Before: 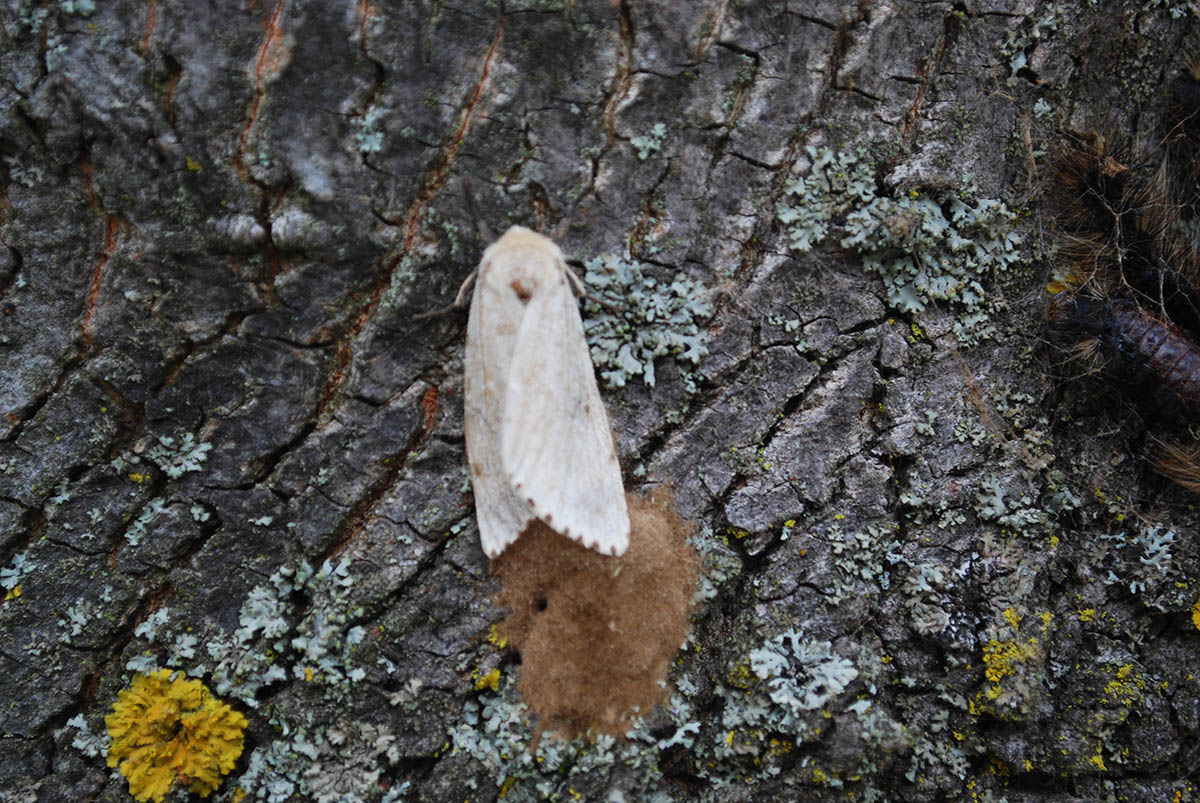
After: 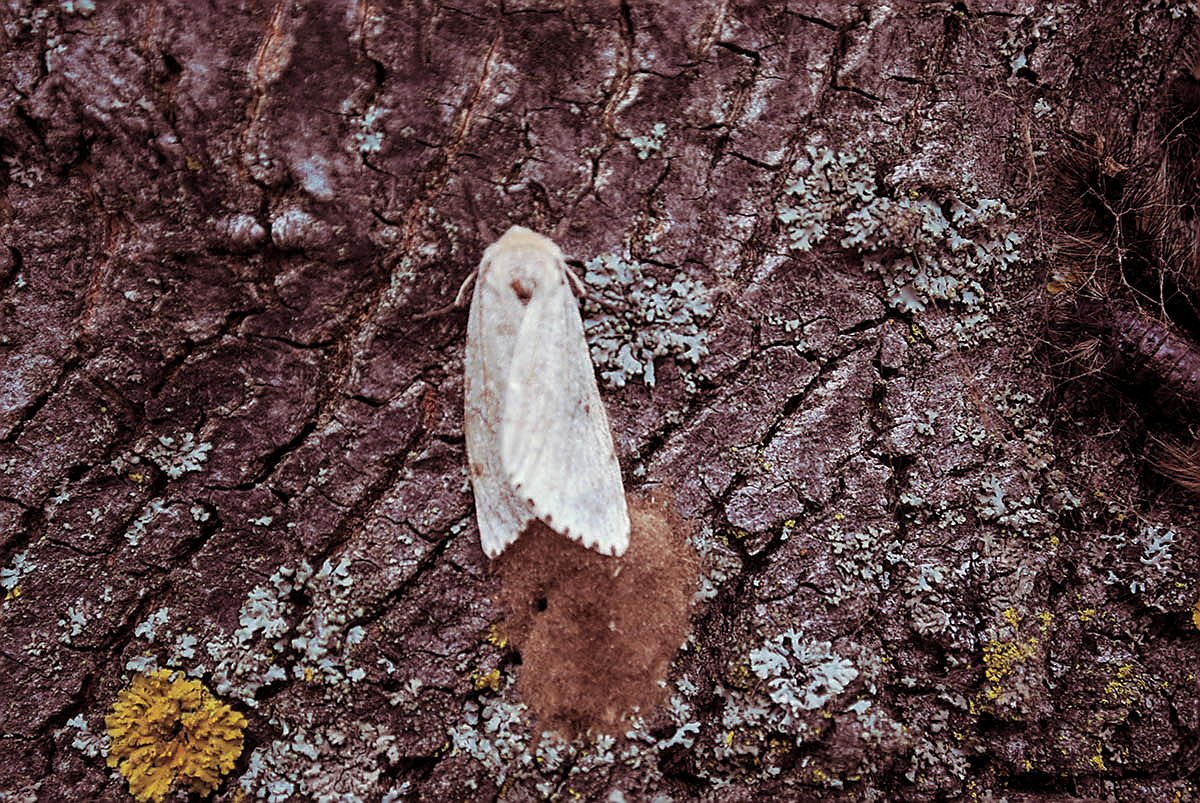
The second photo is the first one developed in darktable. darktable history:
local contrast: detail 130%
sharpen: radius 1.4, amount 1.25, threshold 0.7
split-toning: on, module defaults
